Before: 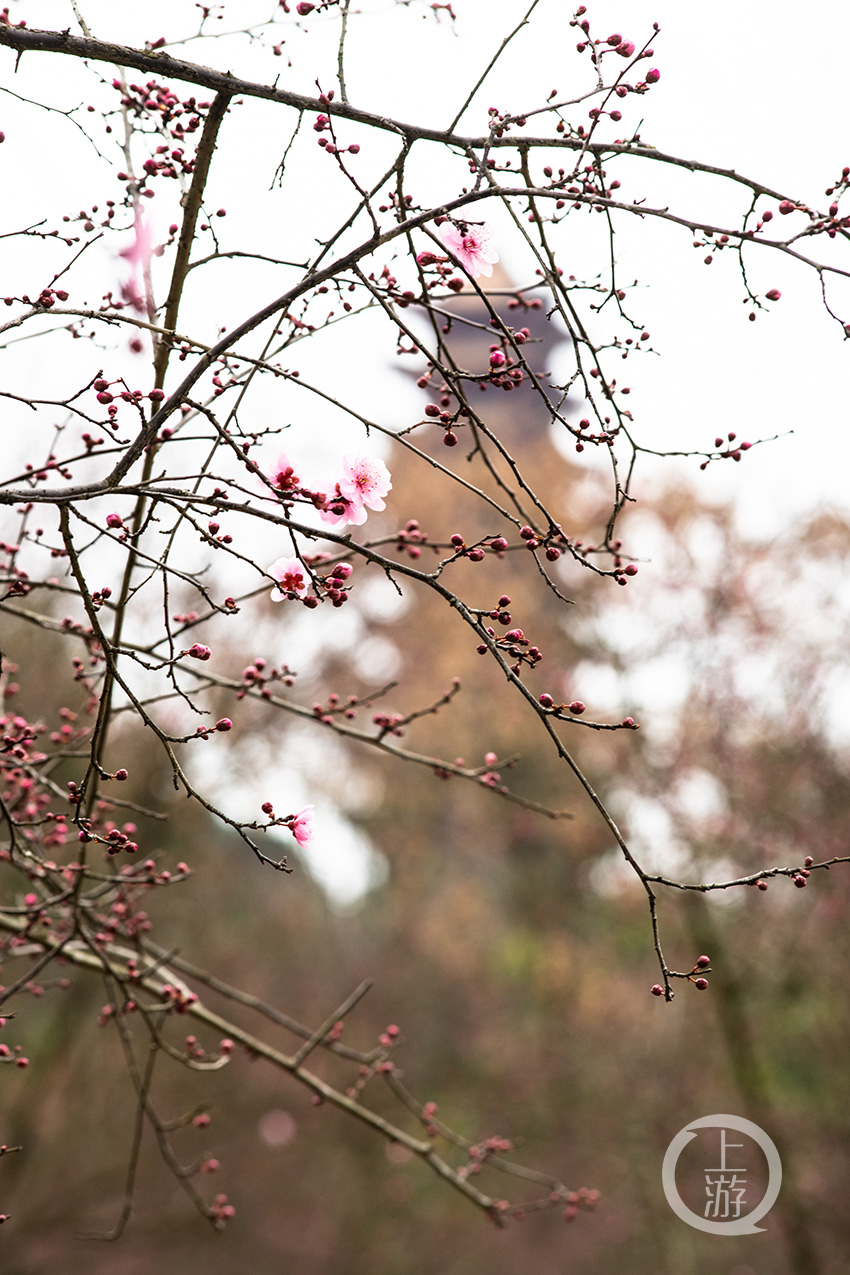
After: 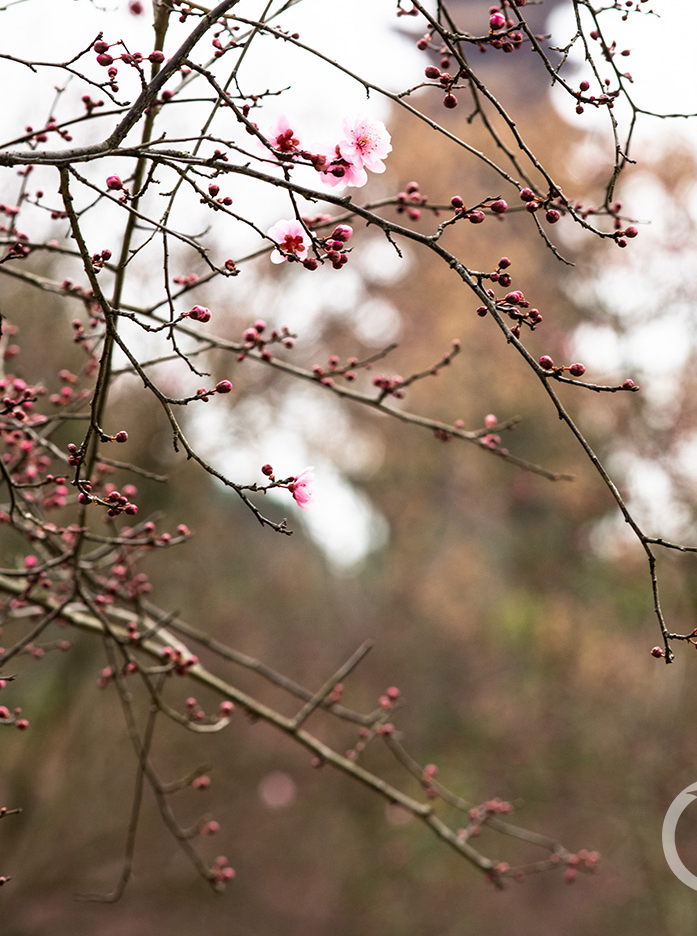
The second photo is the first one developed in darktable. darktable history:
crop: top 26.531%, right 17.959%
rotate and perspective: automatic cropping original format, crop left 0, crop top 0
